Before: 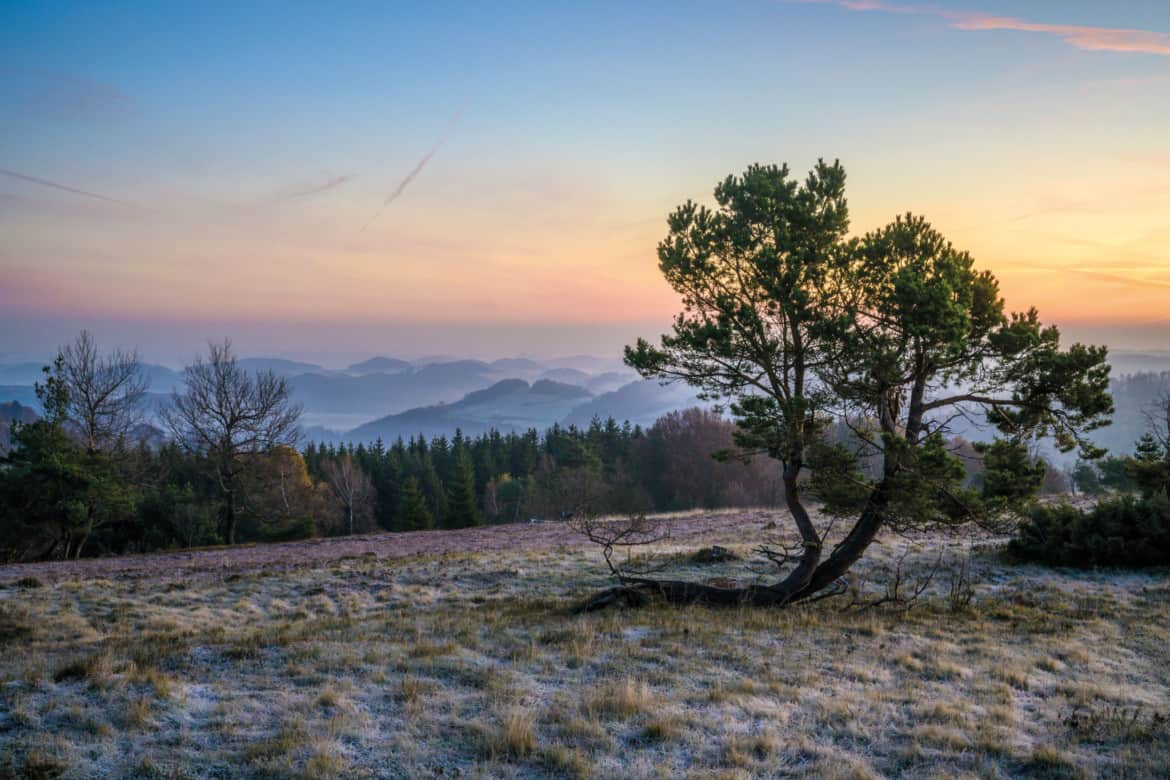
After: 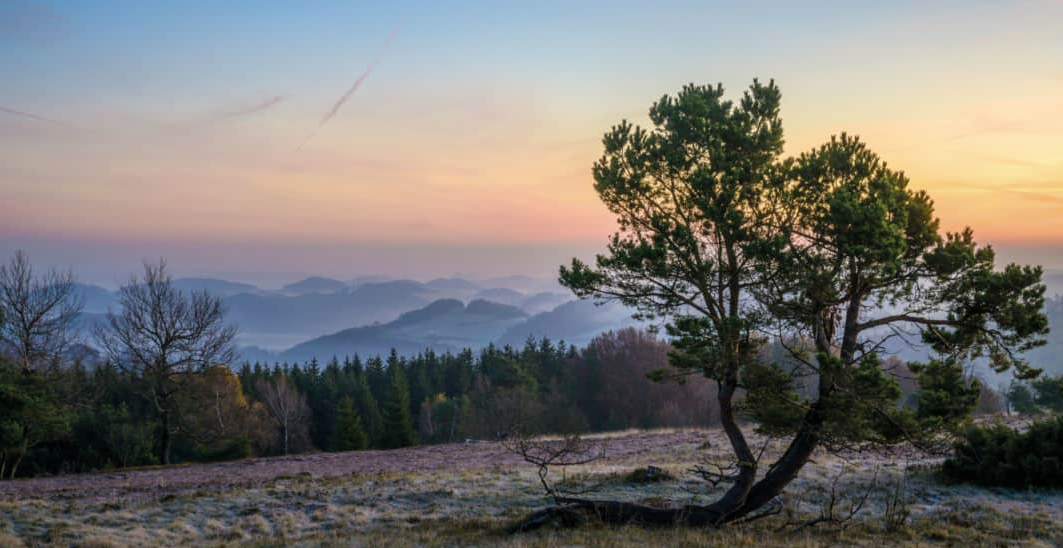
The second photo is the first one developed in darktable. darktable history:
crop: left 5.596%, top 10.314%, right 3.534%, bottom 19.395%
graduated density: rotation -180°, offset 27.42
